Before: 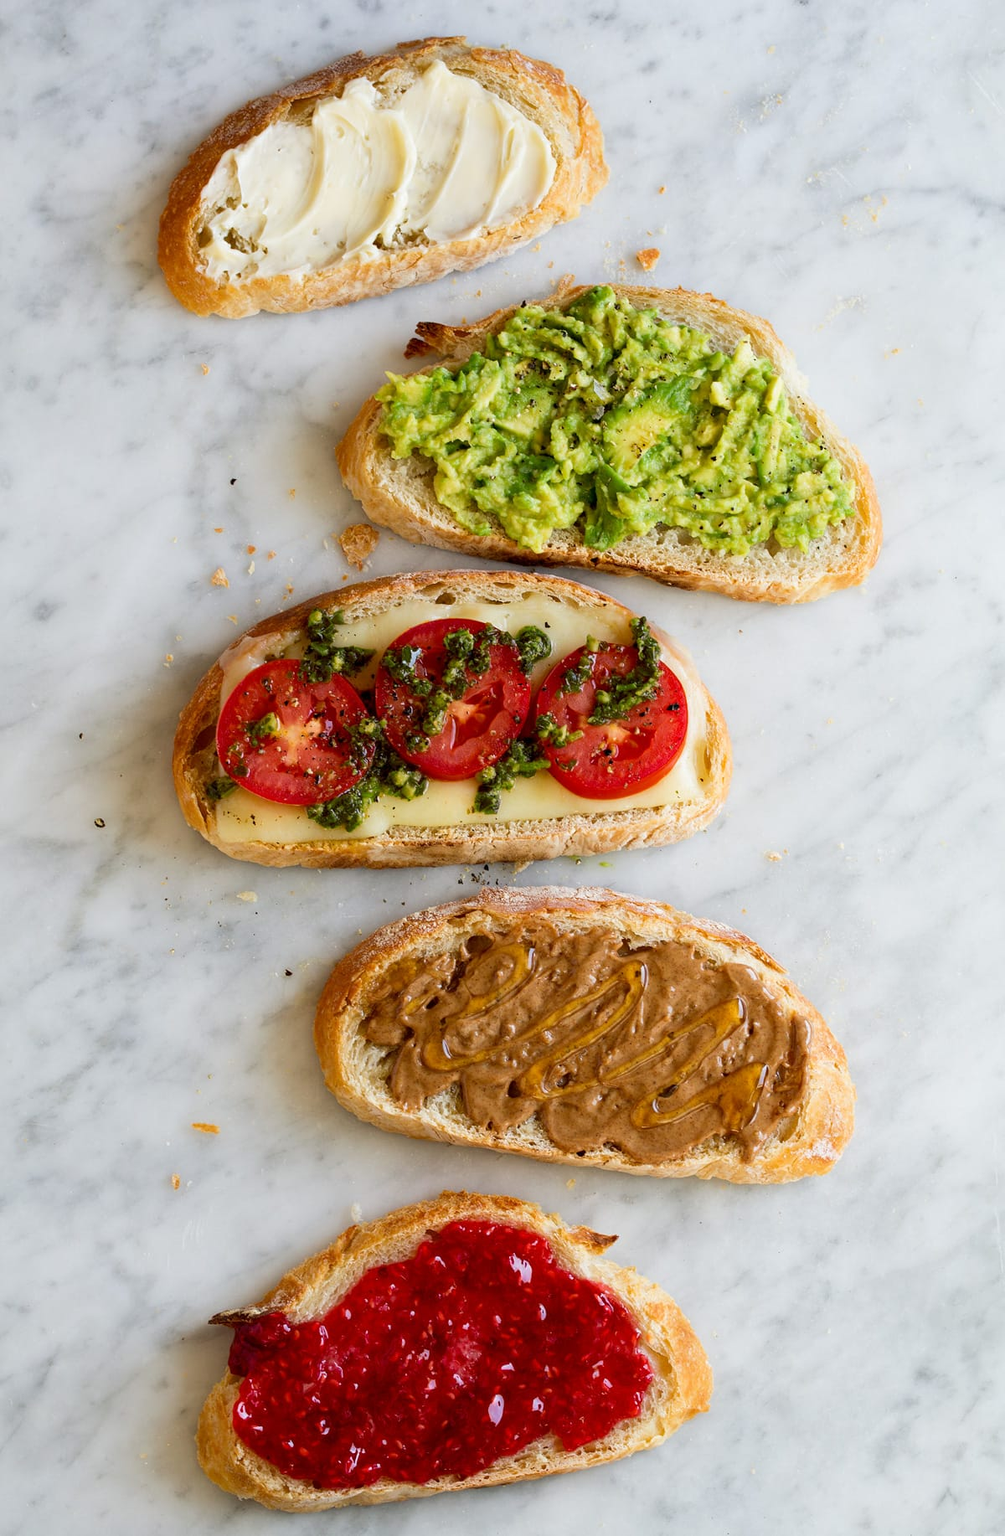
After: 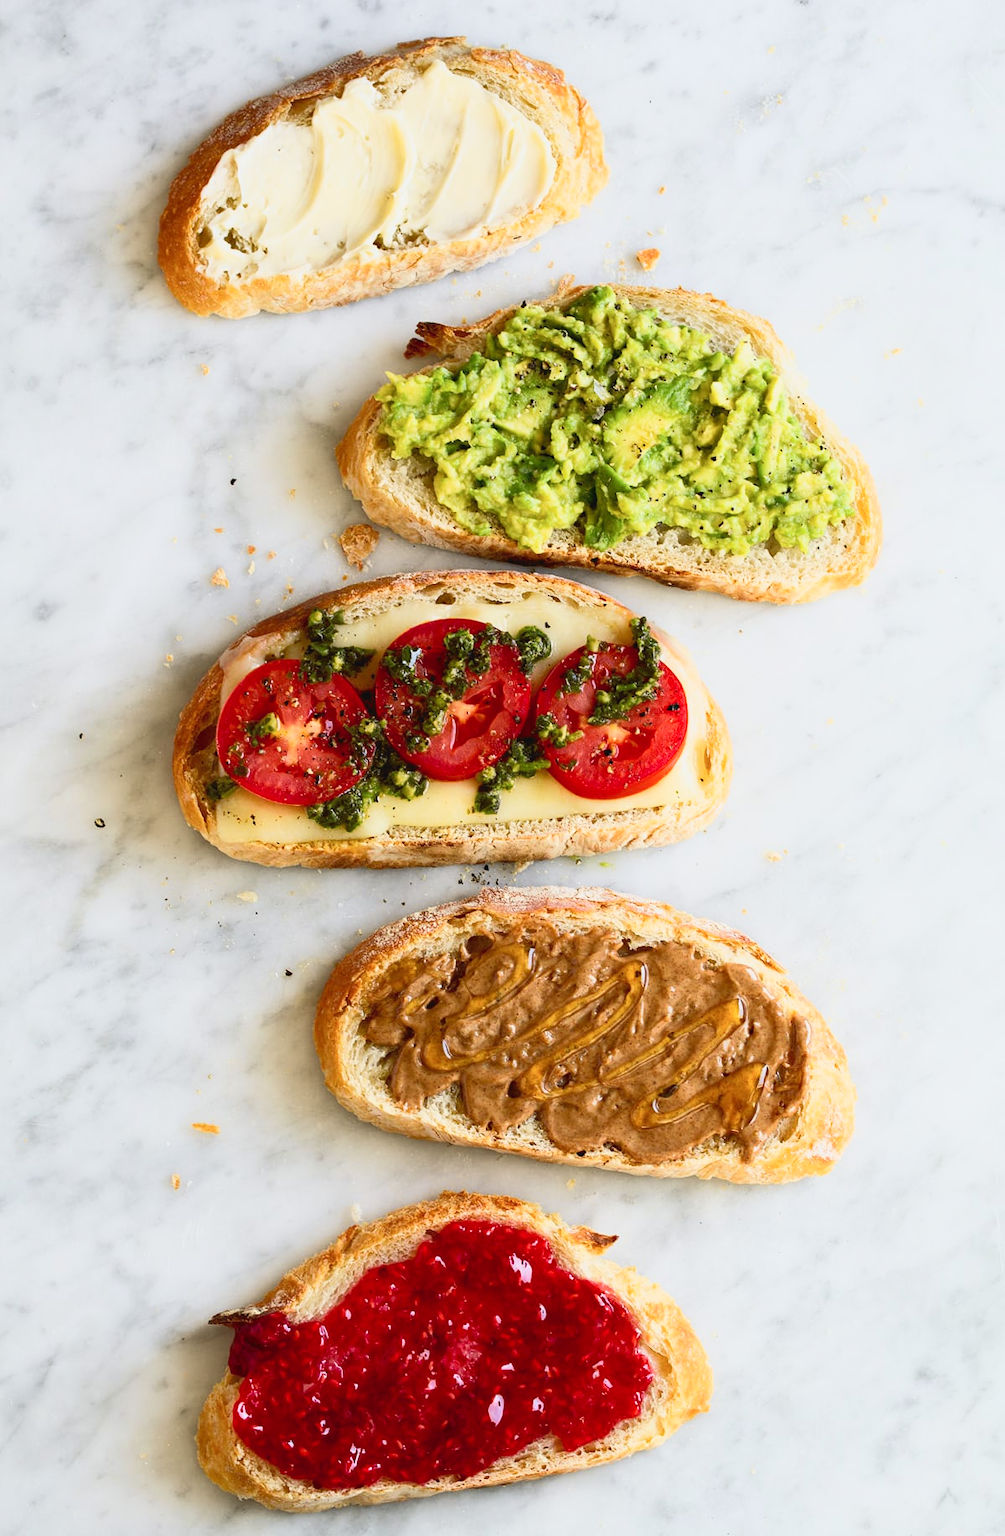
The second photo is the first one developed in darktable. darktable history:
tone curve: curves: ch0 [(0, 0.038) (0.193, 0.212) (0.461, 0.502) (0.629, 0.731) (0.838, 0.916) (1, 0.967)]; ch1 [(0, 0) (0.35, 0.356) (0.45, 0.453) (0.504, 0.503) (0.532, 0.524) (0.558, 0.559) (0.735, 0.762) (1, 1)]; ch2 [(0, 0) (0.281, 0.266) (0.456, 0.469) (0.5, 0.5) (0.533, 0.545) (0.606, 0.607) (0.646, 0.654) (1, 1)], color space Lab, independent channels, preserve colors none
